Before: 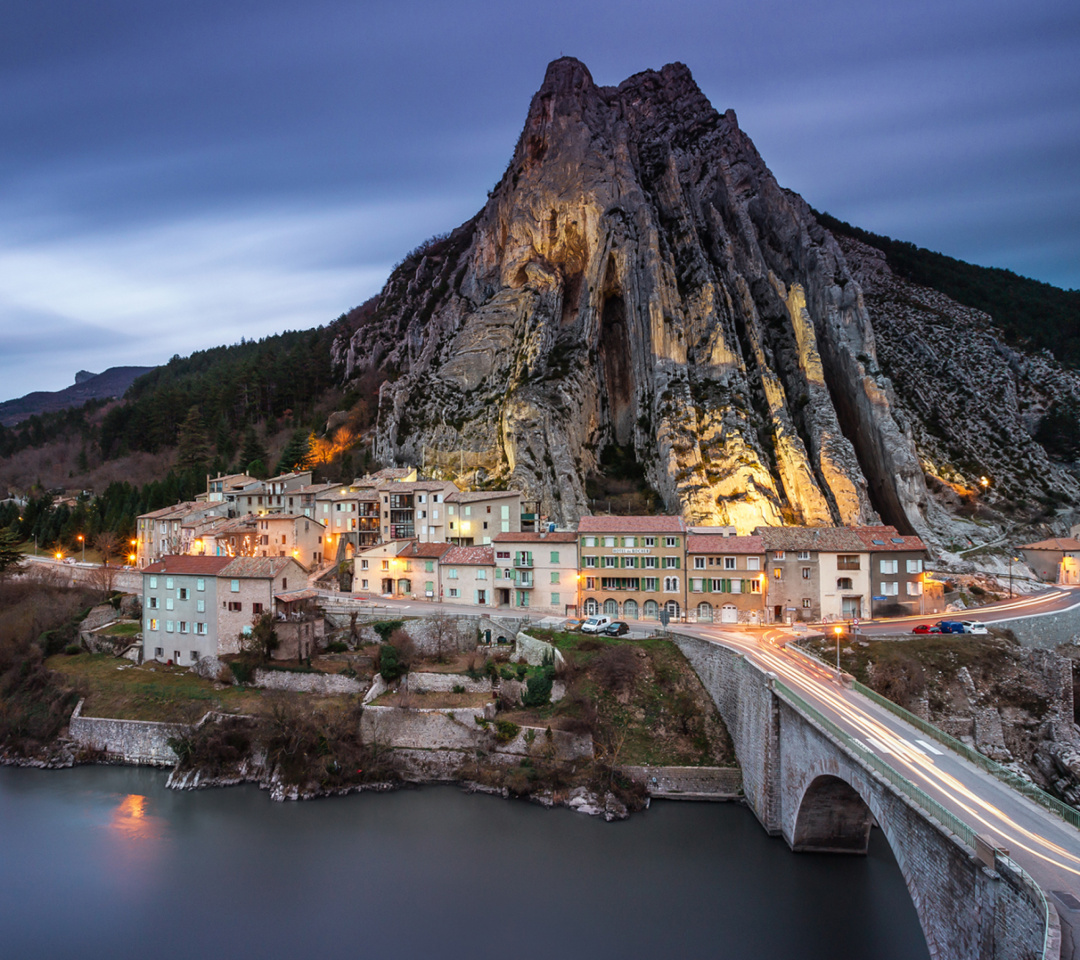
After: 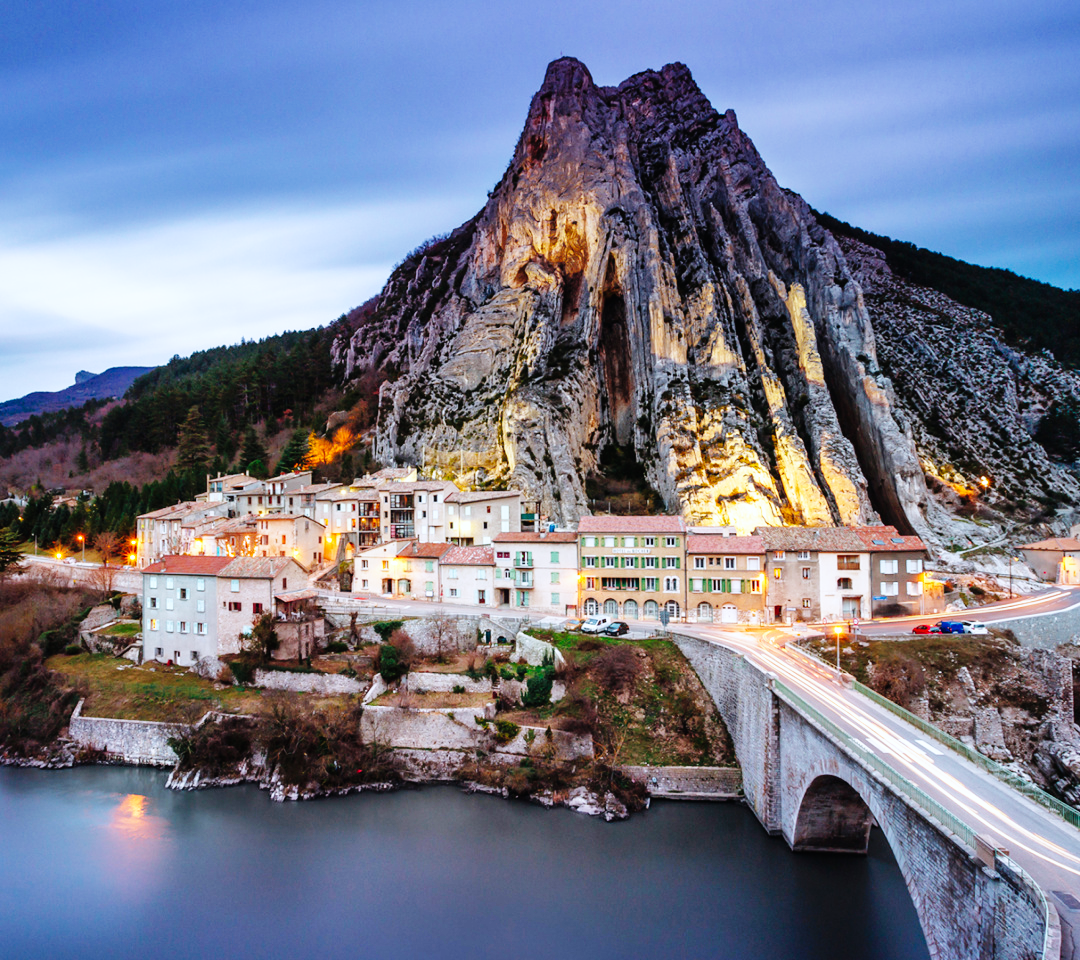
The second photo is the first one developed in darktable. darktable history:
color correction: highlights a* -0.139, highlights b* -5.67, shadows a* -0.139, shadows b* -0.138
base curve: curves: ch0 [(0, 0) (0, 0) (0.002, 0.001) (0.008, 0.003) (0.019, 0.011) (0.037, 0.037) (0.064, 0.11) (0.102, 0.232) (0.152, 0.379) (0.216, 0.524) (0.296, 0.665) (0.394, 0.789) (0.512, 0.881) (0.651, 0.945) (0.813, 0.986) (1, 1)], preserve colors none
shadows and highlights: on, module defaults
